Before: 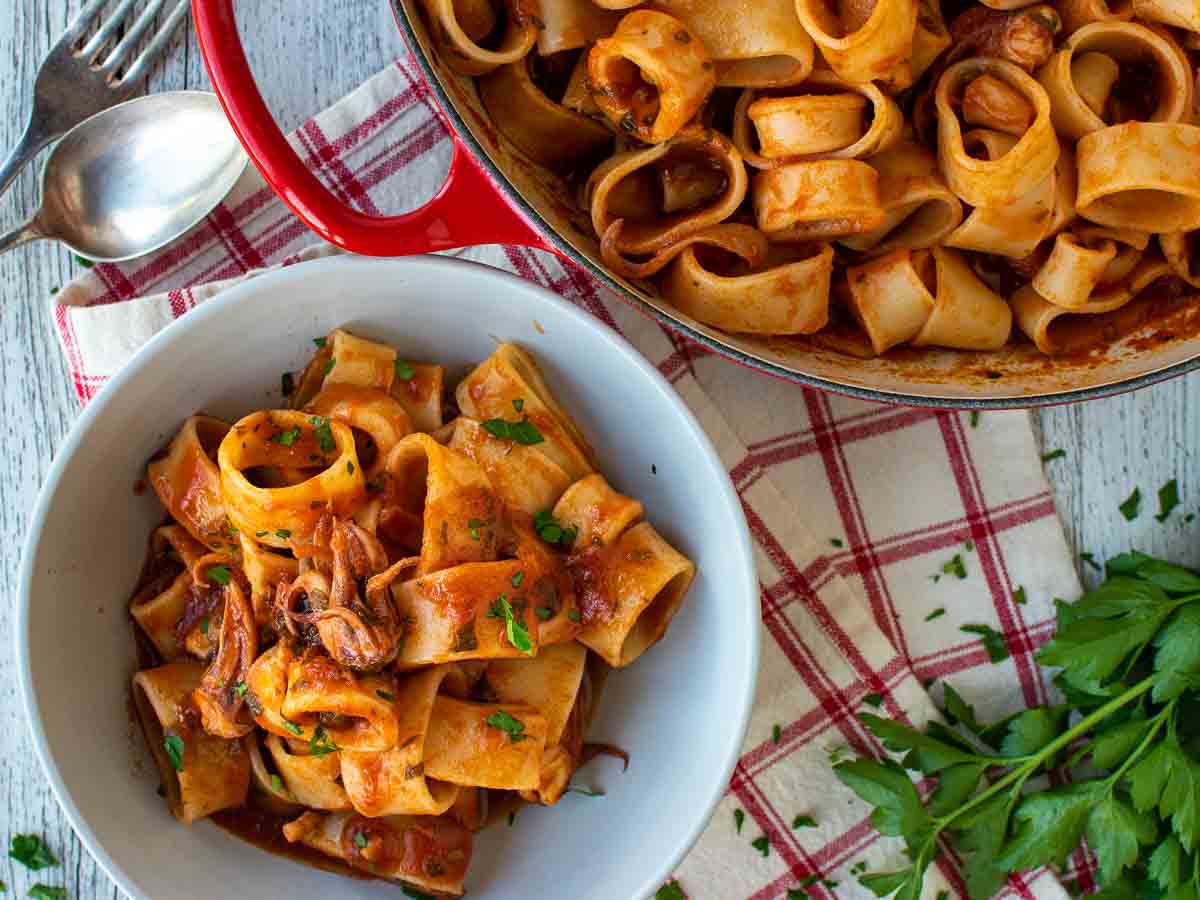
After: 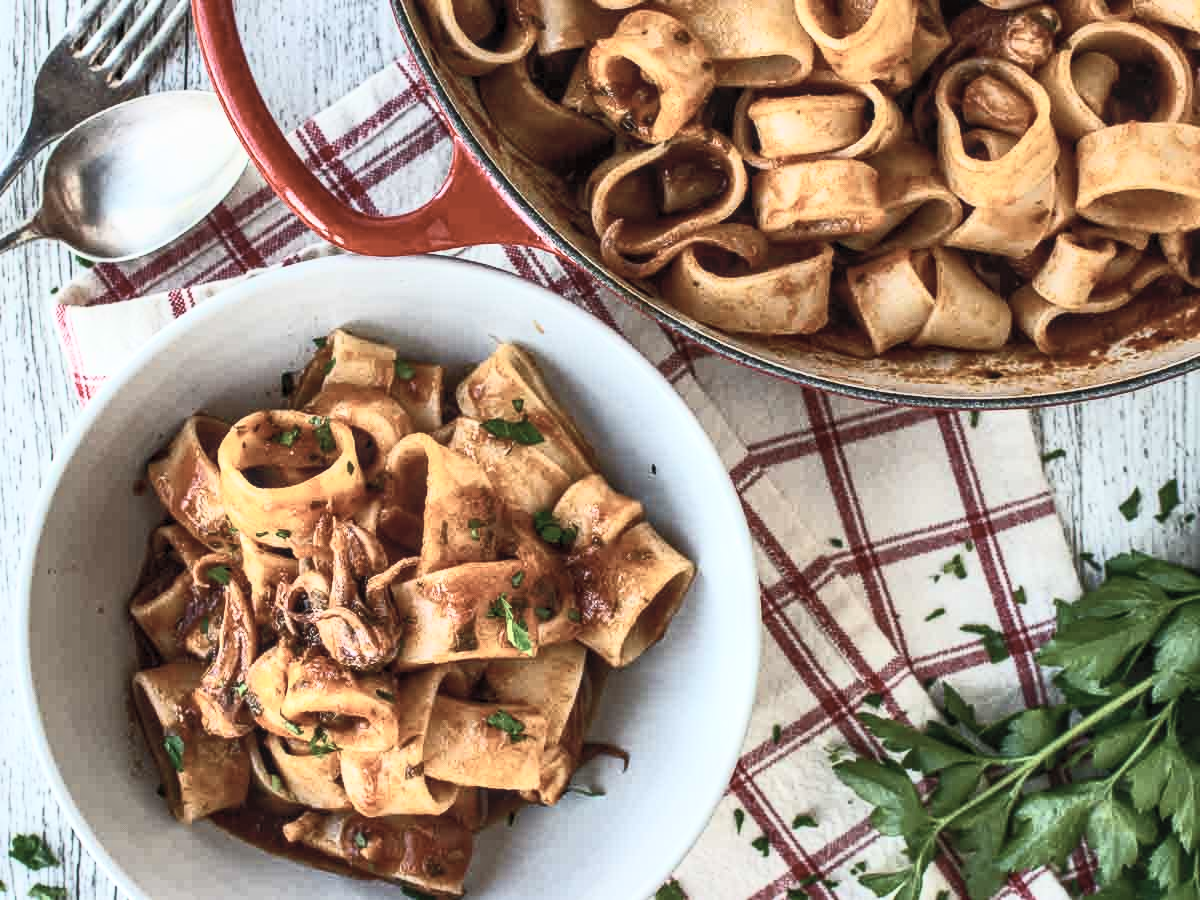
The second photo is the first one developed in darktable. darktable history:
exposure: exposure -0.402 EV, compensate highlight preservation false
contrast brightness saturation: contrast 0.577, brightness 0.571, saturation -0.341
local contrast: on, module defaults
